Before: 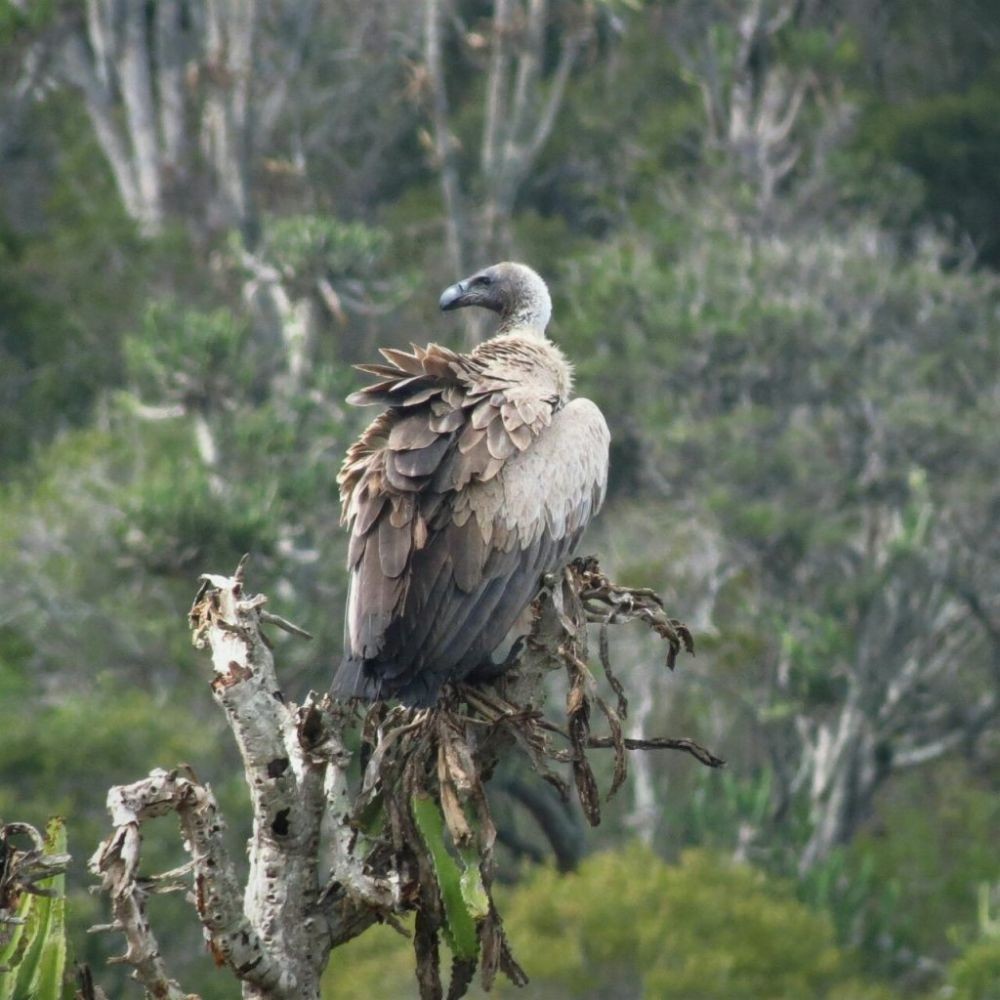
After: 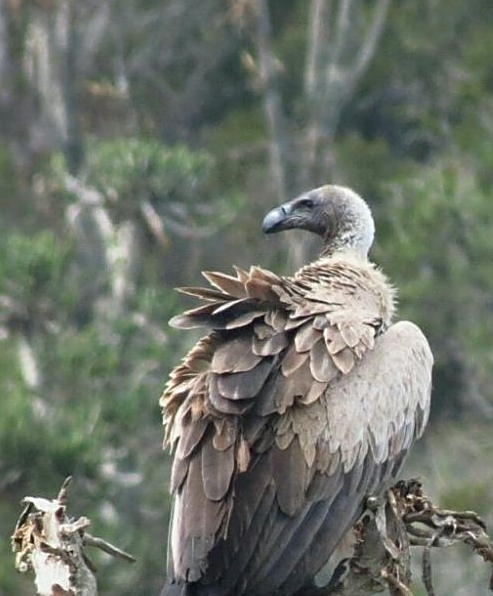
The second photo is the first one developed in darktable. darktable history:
crop: left 17.792%, top 7.76%, right 32.884%, bottom 32.582%
sharpen: amount 0.589
